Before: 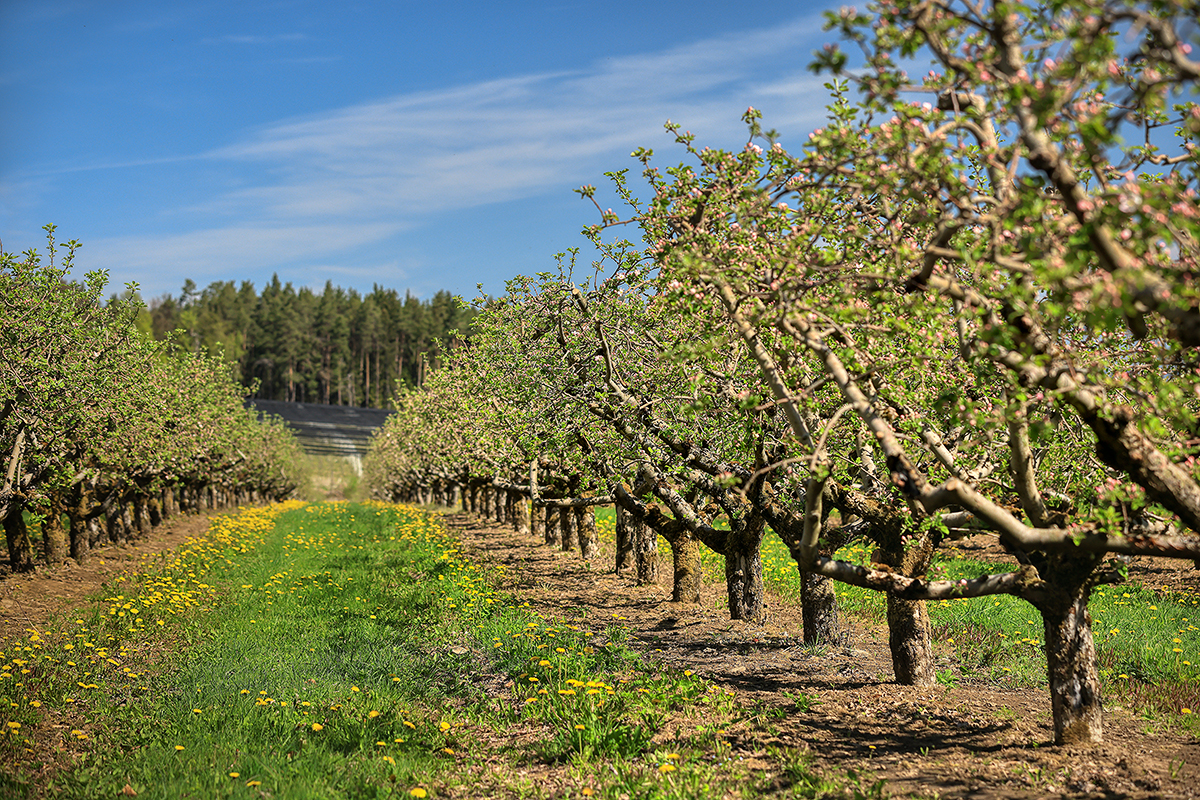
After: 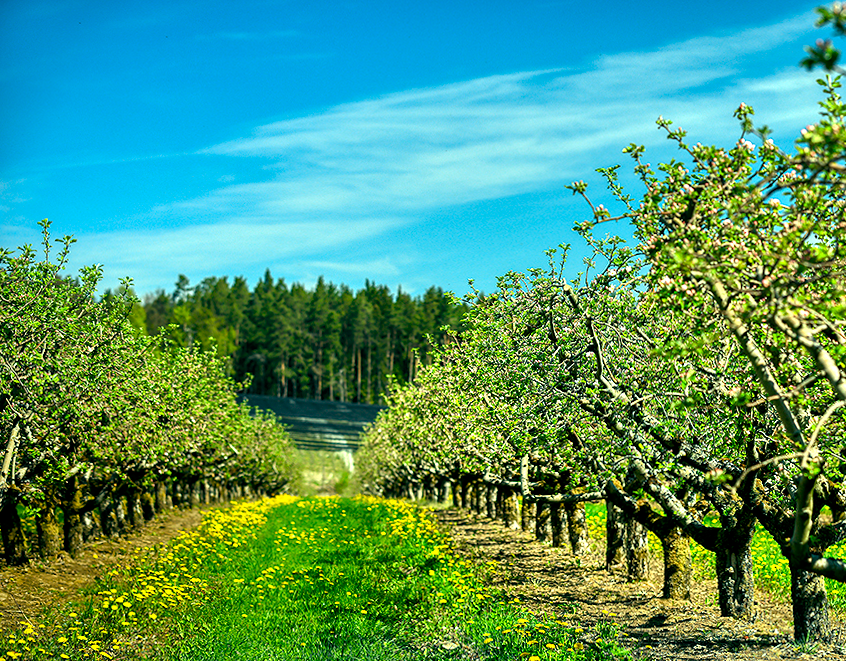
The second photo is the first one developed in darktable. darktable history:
crop: right 28.885%, bottom 16.626%
color balance rgb: shadows lift › luminance -7.7%, shadows lift › chroma 2.13%, shadows lift › hue 165.27°, power › luminance -7.77%, power › chroma 1.1%, power › hue 215.88°, highlights gain › luminance 15.15%, highlights gain › chroma 7%, highlights gain › hue 125.57°, global offset › luminance -0.33%, global offset › chroma 0.11%, global offset › hue 165.27°, perceptual saturation grading › global saturation 24.42%, perceptual saturation grading › highlights -24.42%, perceptual saturation grading › mid-tones 24.42%, perceptual saturation grading › shadows 40%, perceptual brilliance grading › global brilliance -5%, perceptual brilliance grading › highlights 24.42%, perceptual brilliance grading › mid-tones 7%, perceptual brilliance grading › shadows -5%
rotate and perspective: rotation 0.192°, lens shift (horizontal) -0.015, crop left 0.005, crop right 0.996, crop top 0.006, crop bottom 0.99
